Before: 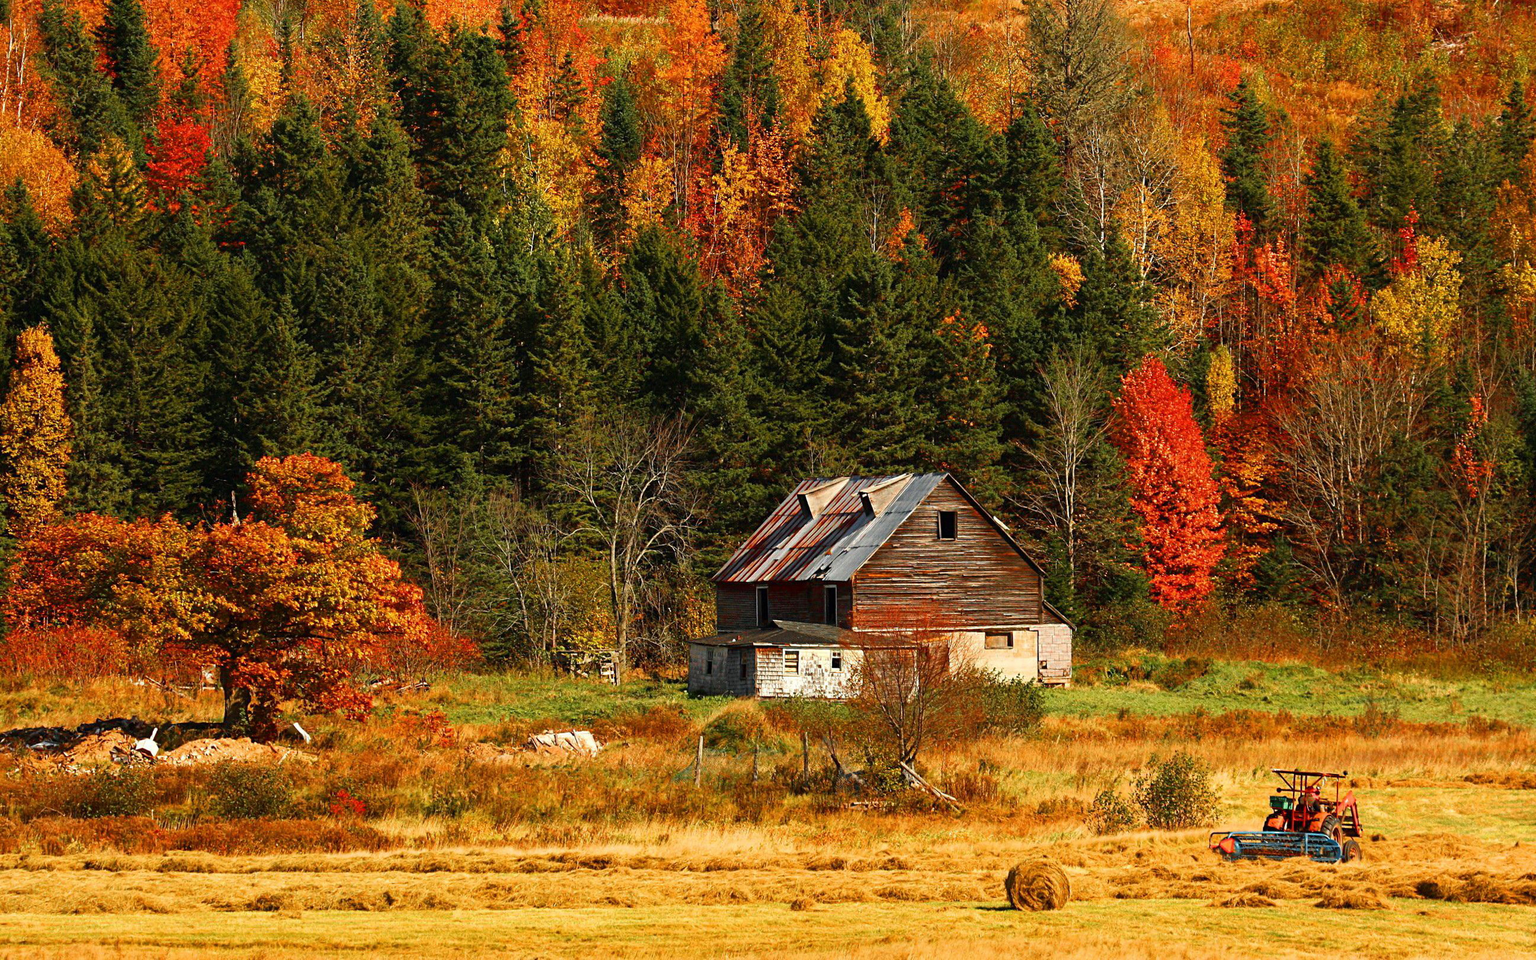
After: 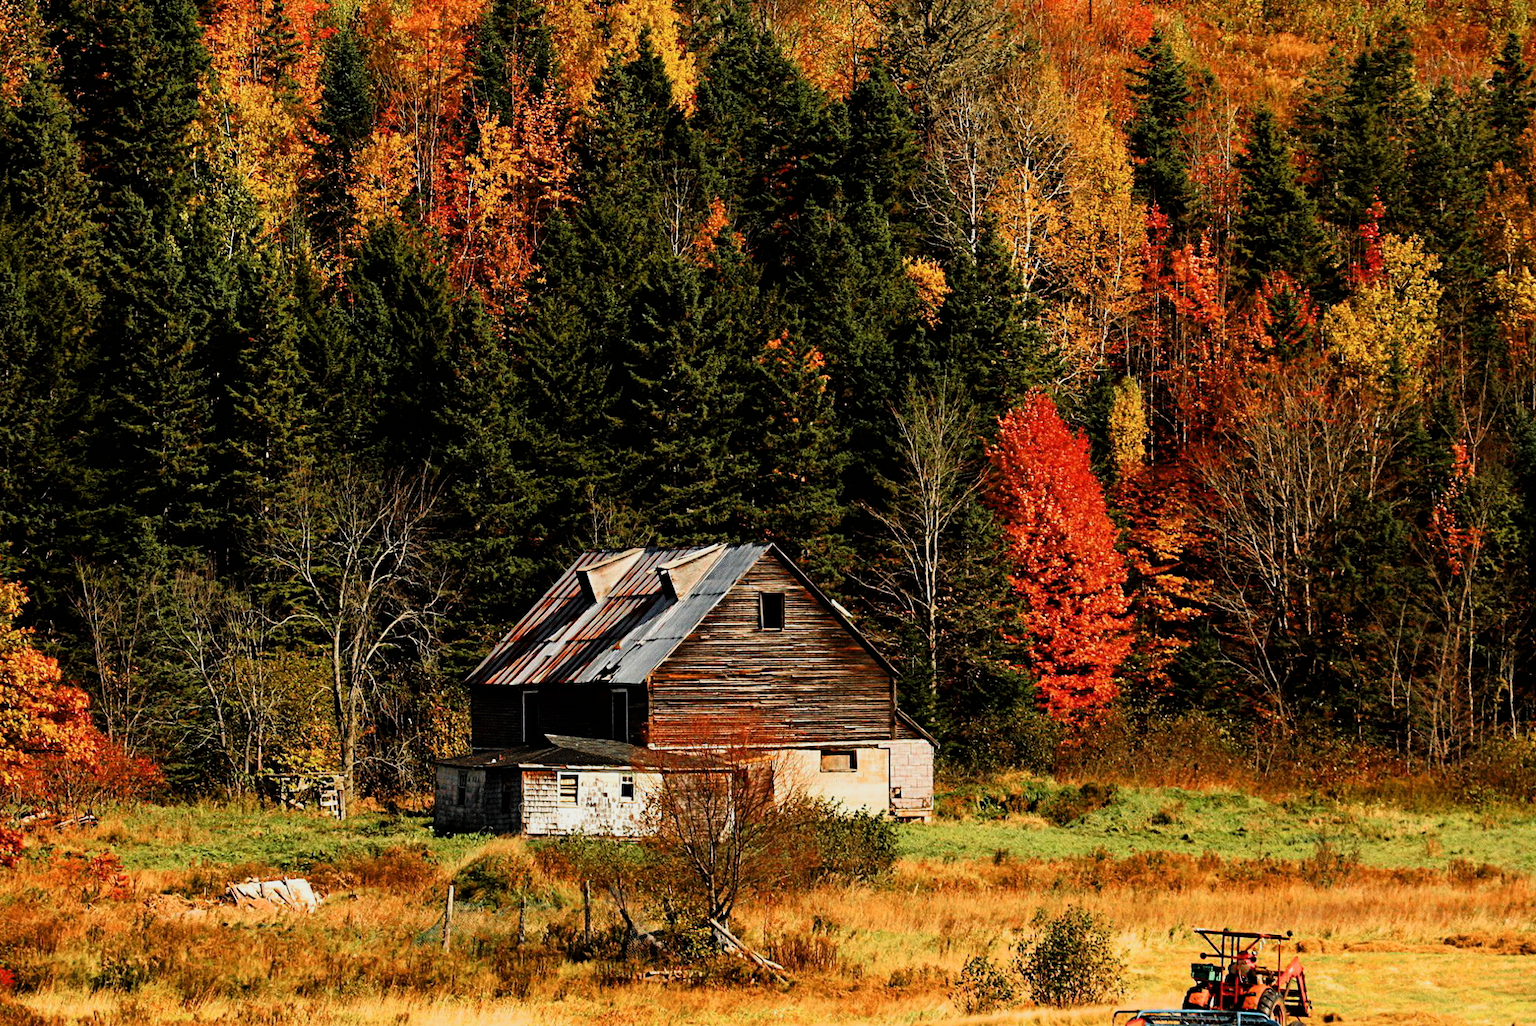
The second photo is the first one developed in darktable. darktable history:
filmic rgb: black relative exposure -5 EV, white relative exposure 3.5 EV, hardness 3.19, contrast 1.4, highlights saturation mix -50%
crop: left 23.095%, top 5.827%, bottom 11.854%
